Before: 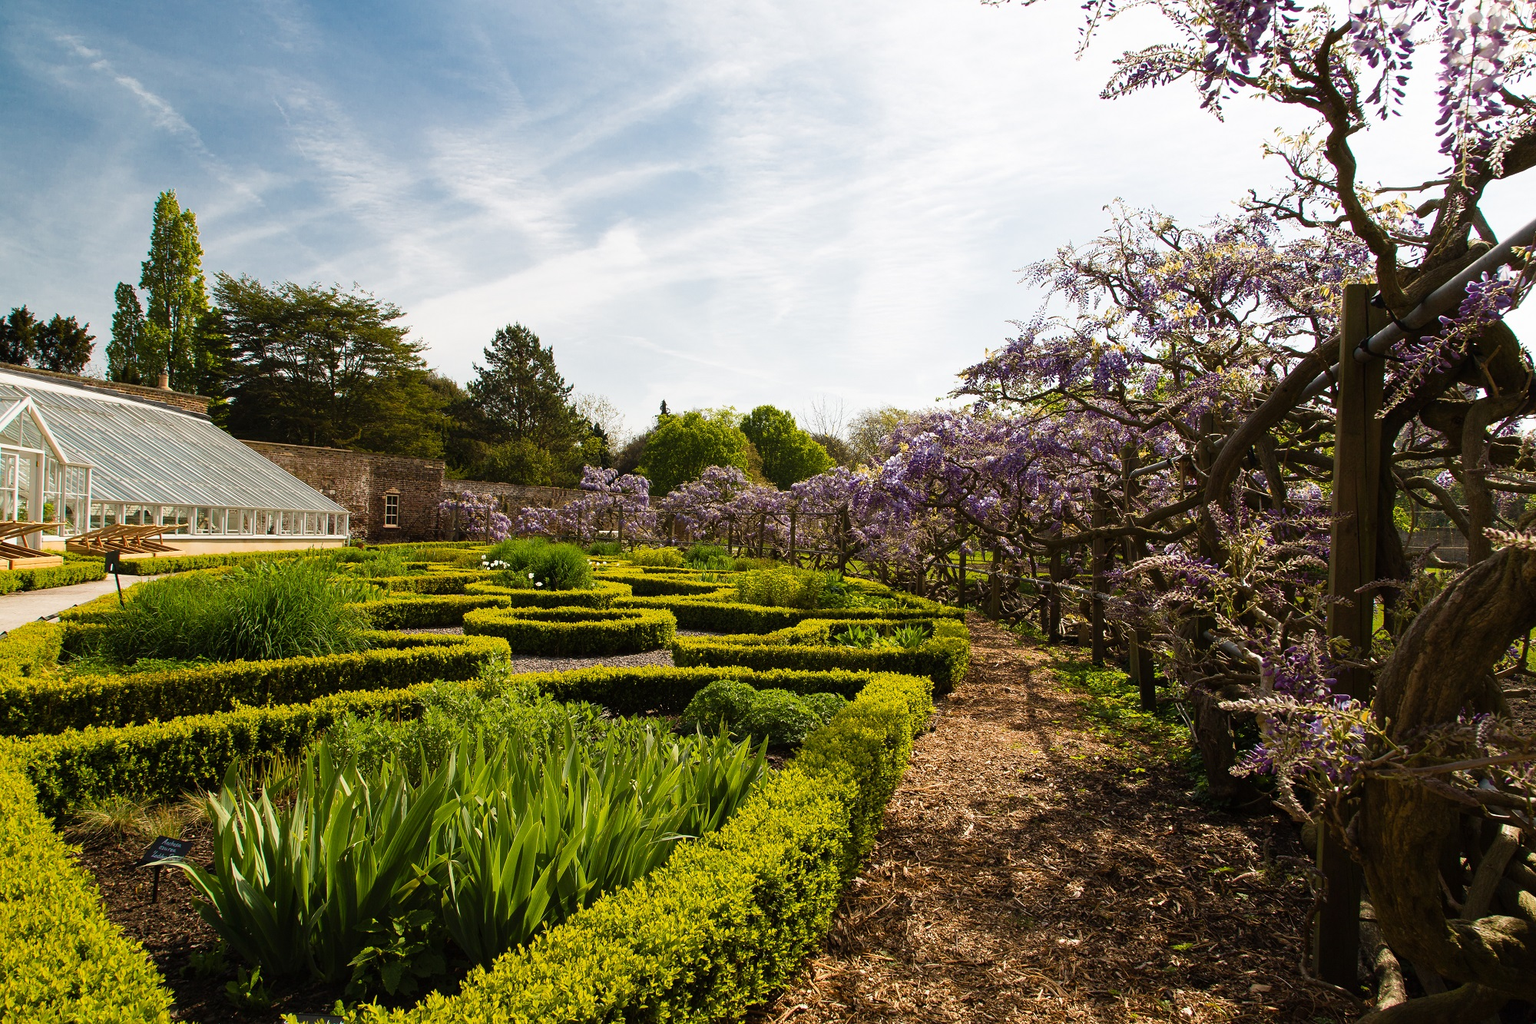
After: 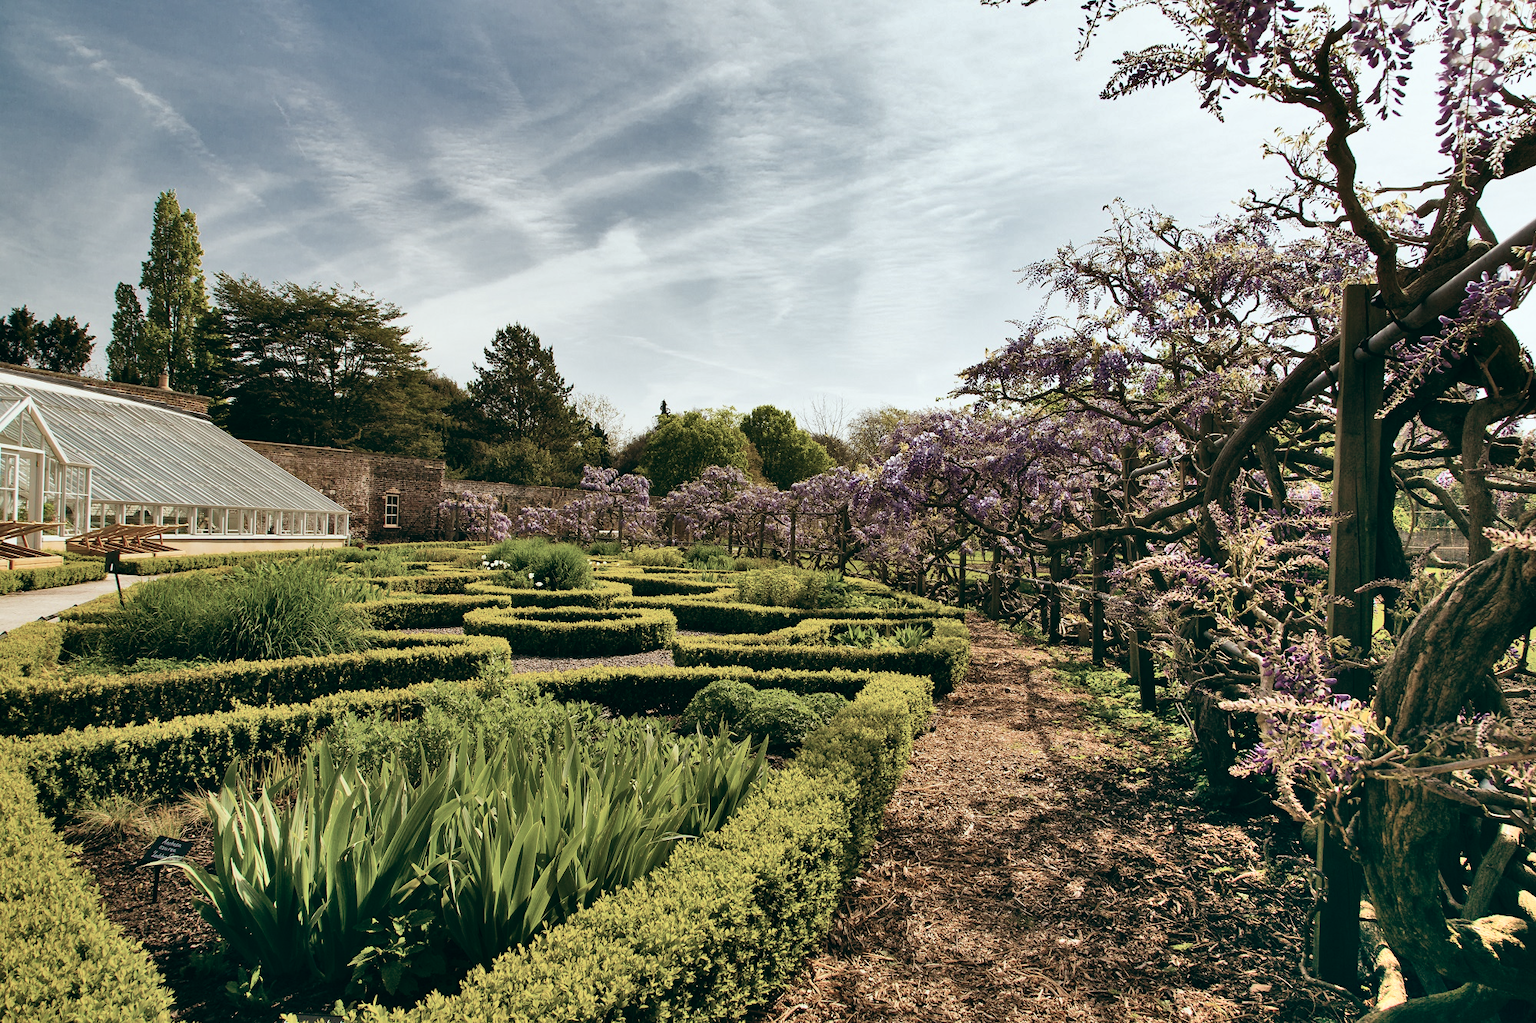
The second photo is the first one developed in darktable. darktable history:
shadows and highlights: shadows 75, highlights -60.85, soften with gaussian
color balance: lift [1, 0.994, 1.002, 1.006], gamma [0.957, 1.081, 1.016, 0.919], gain [0.97, 0.972, 1.01, 1.028], input saturation 91.06%, output saturation 79.8%
